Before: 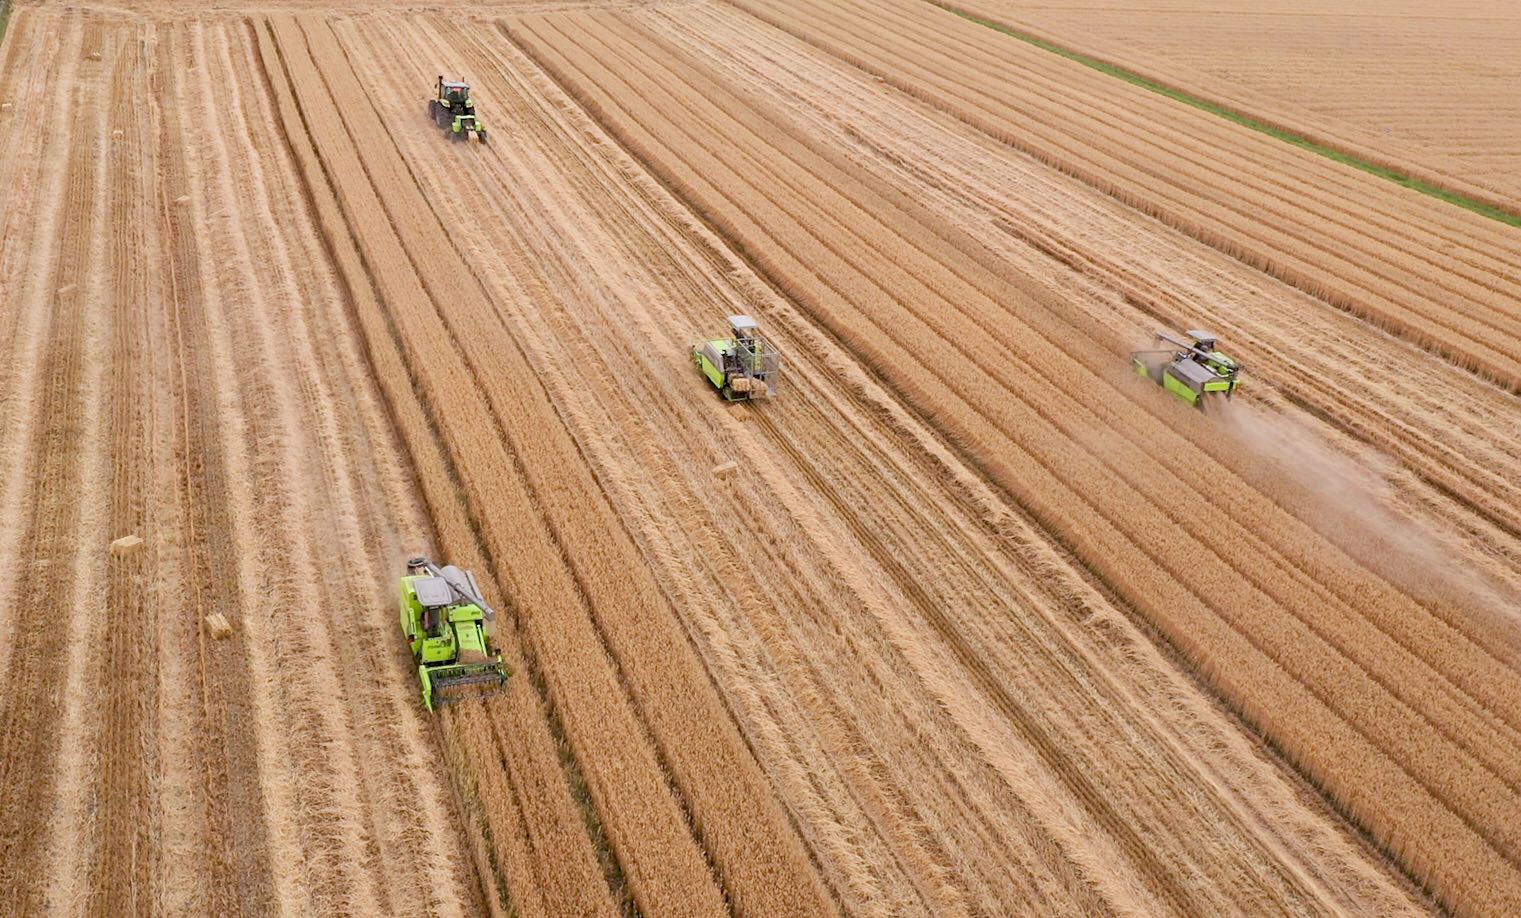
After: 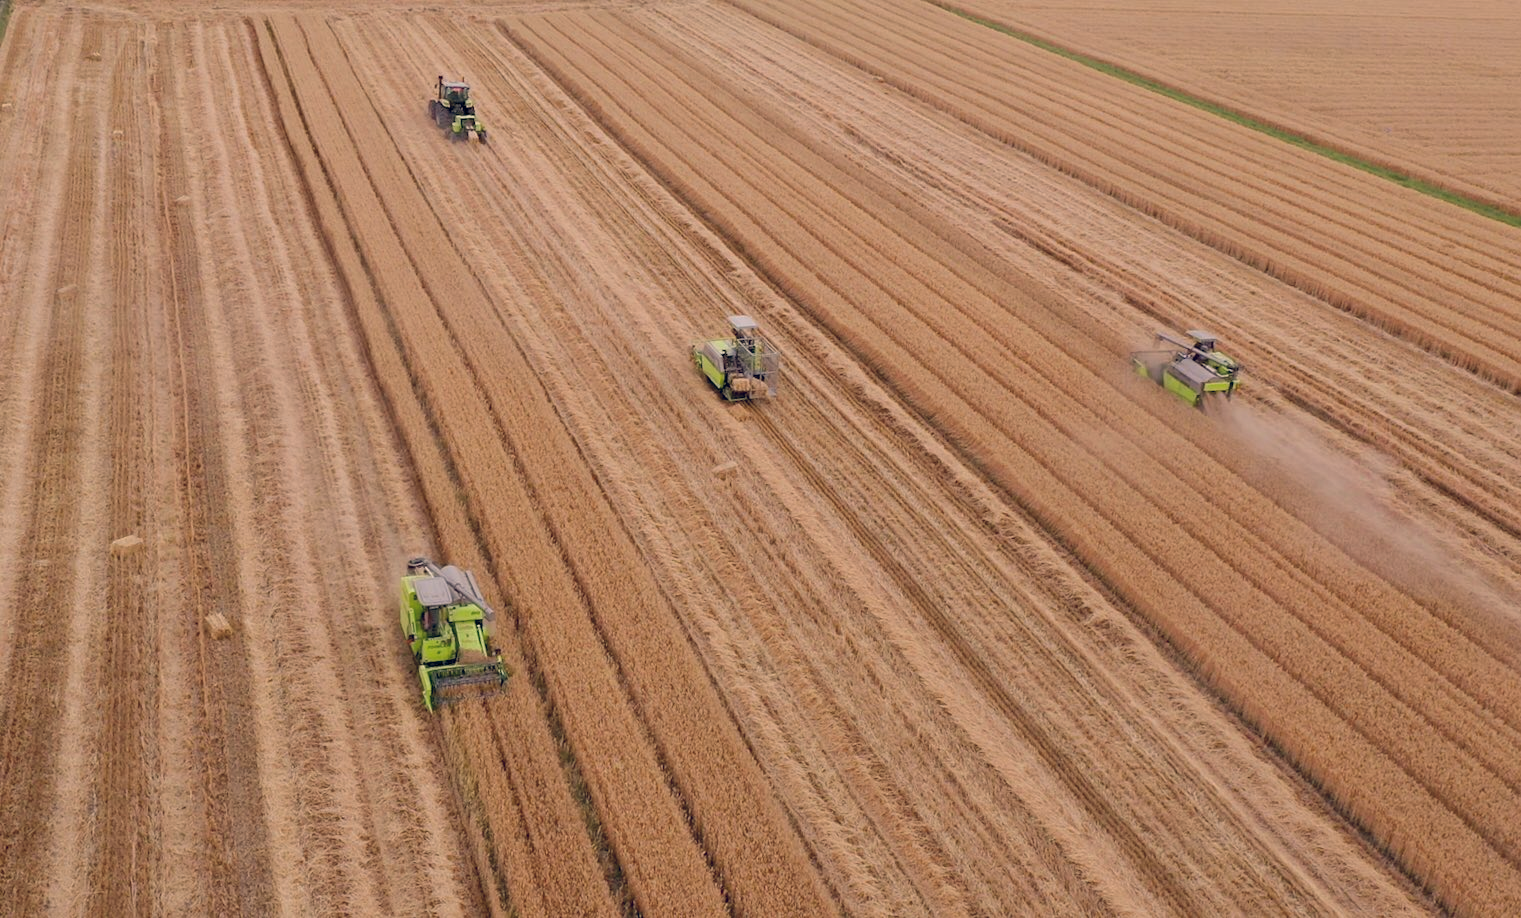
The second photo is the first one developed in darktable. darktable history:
tone equalizer: -8 EV 0.25 EV, -7 EV 0.417 EV, -6 EV 0.417 EV, -5 EV 0.25 EV, -3 EV -0.25 EV, -2 EV -0.417 EV, -1 EV -0.417 EV, +0 EV -0.25 EV, edges refinement/feathering 500, mask exposure compensation -1.57 EV, preserve details guided filter
color balance rgb: shadows lift › hue 87.51°, highlights gain › chroma 3.21%, highlights gain › hue 55.1°, global offset › chroma 0.15%, global offset › hue 253.66°, linear chroma grading › global chroma 0.5%
